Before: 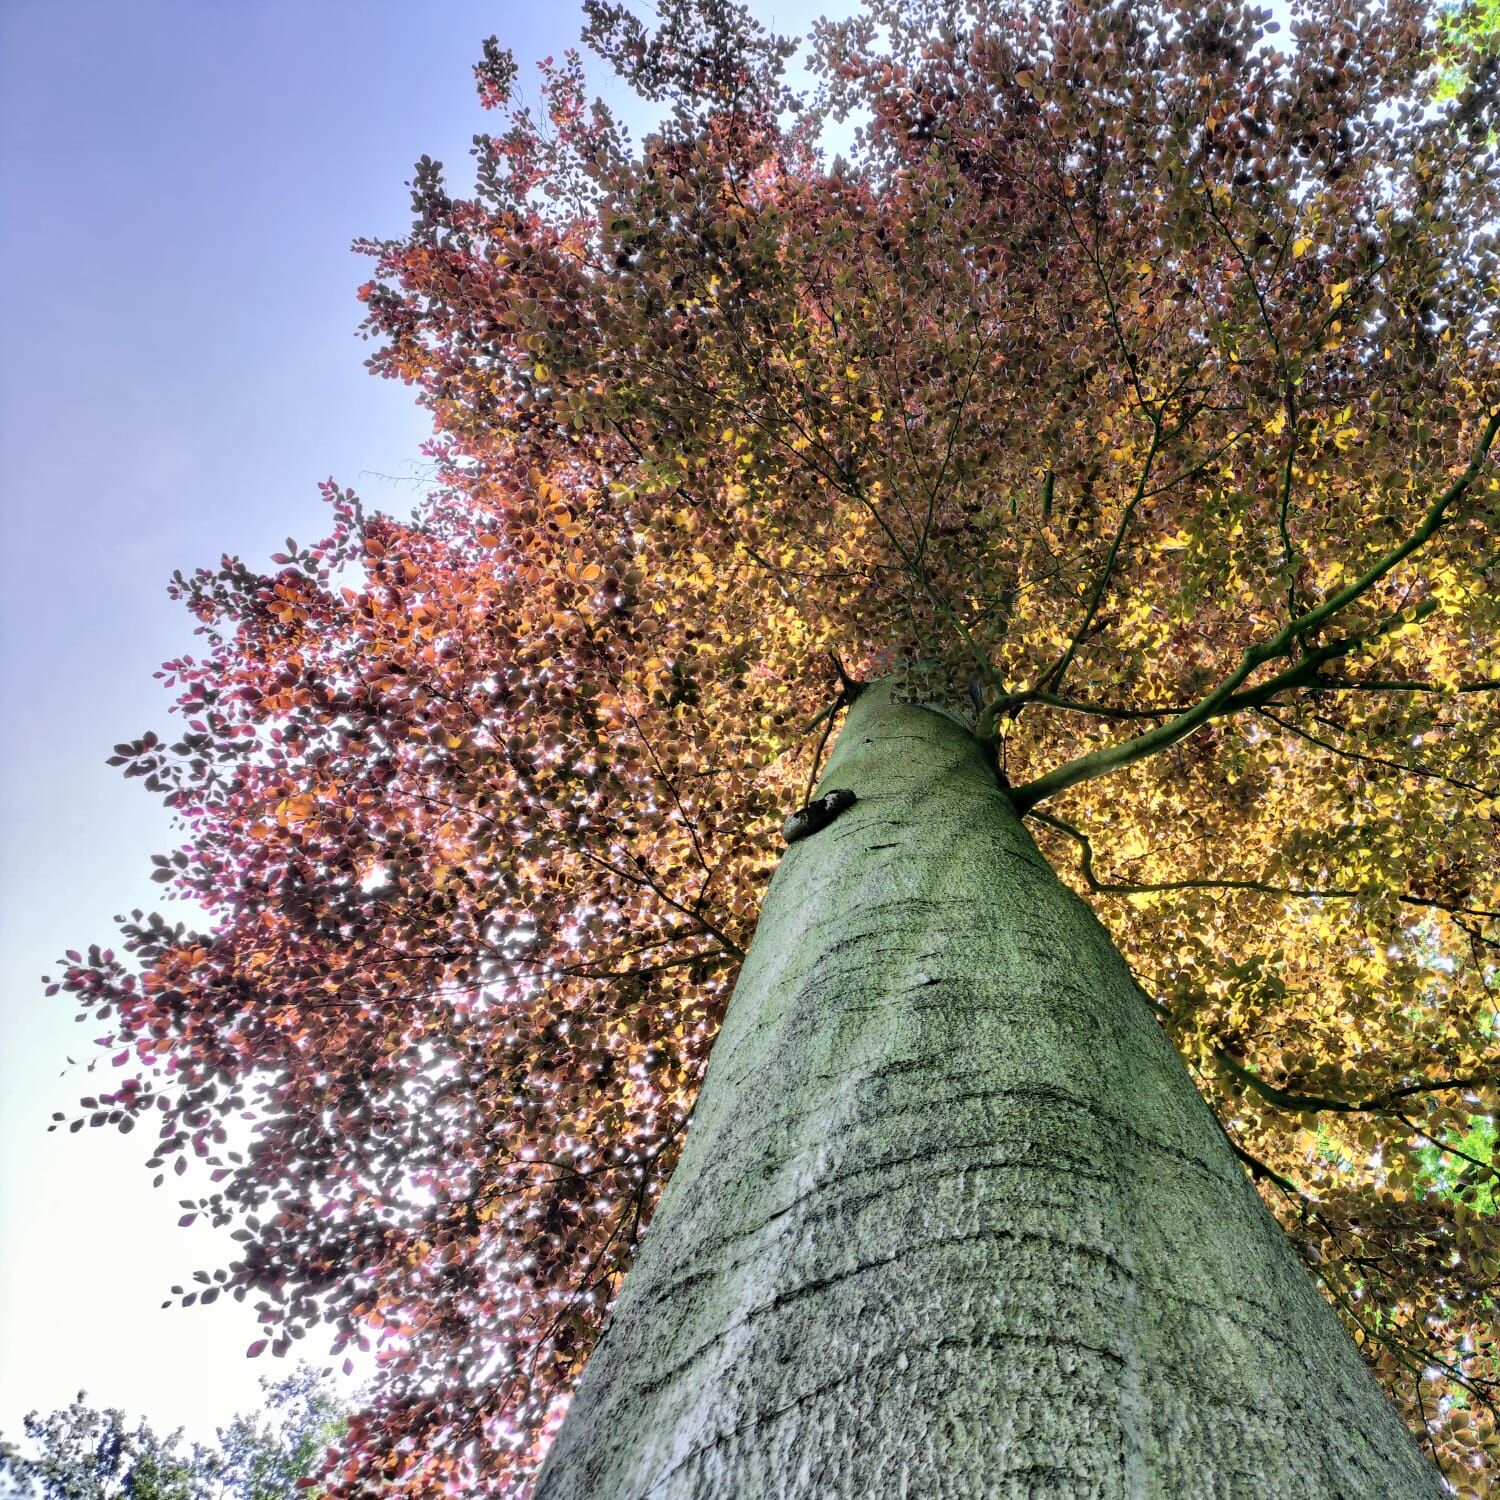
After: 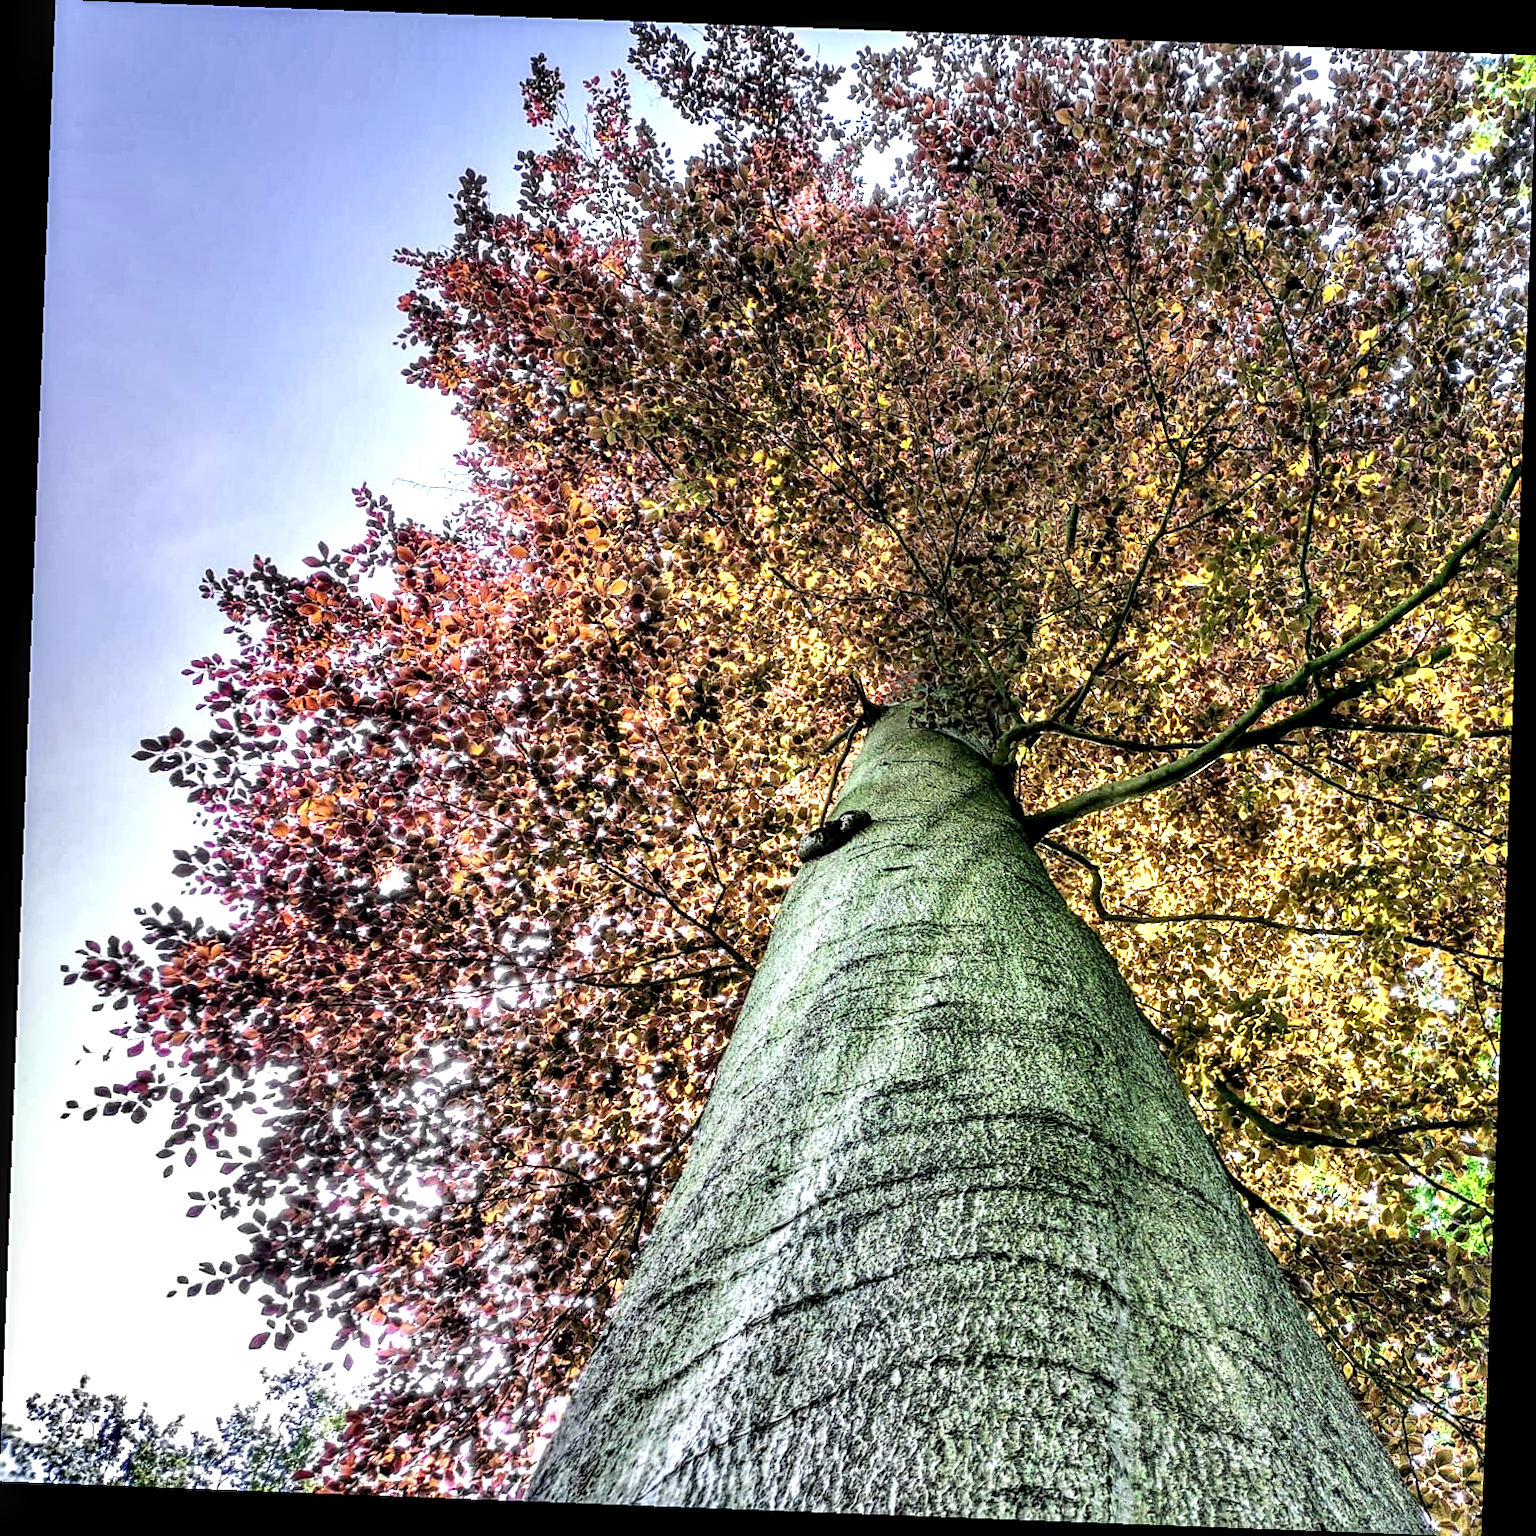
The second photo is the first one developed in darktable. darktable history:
sharpen: amount 0.478
exposure: black level correction 0.001, exposure 0.5 EV, compensate exposure bias true, compensate highlight preservation false
rotate and perspective: rotation 2.17°, automatic cropping off
local contrast: highlights 19%, detail 186%
